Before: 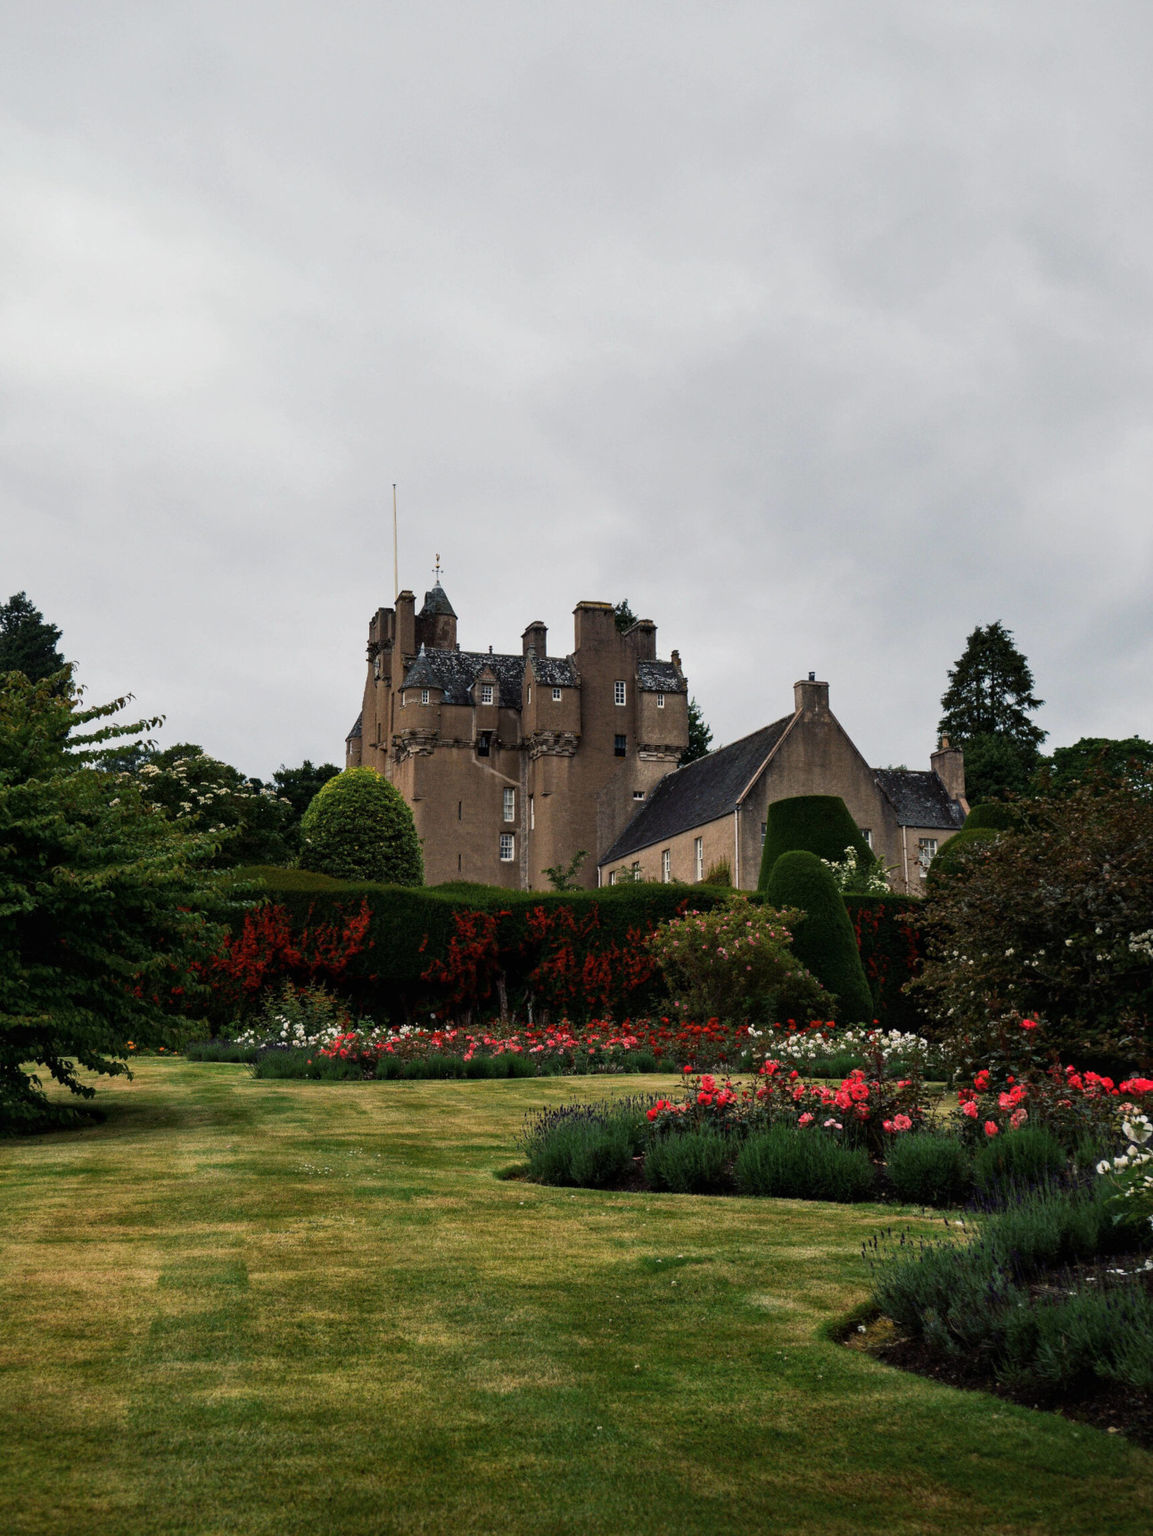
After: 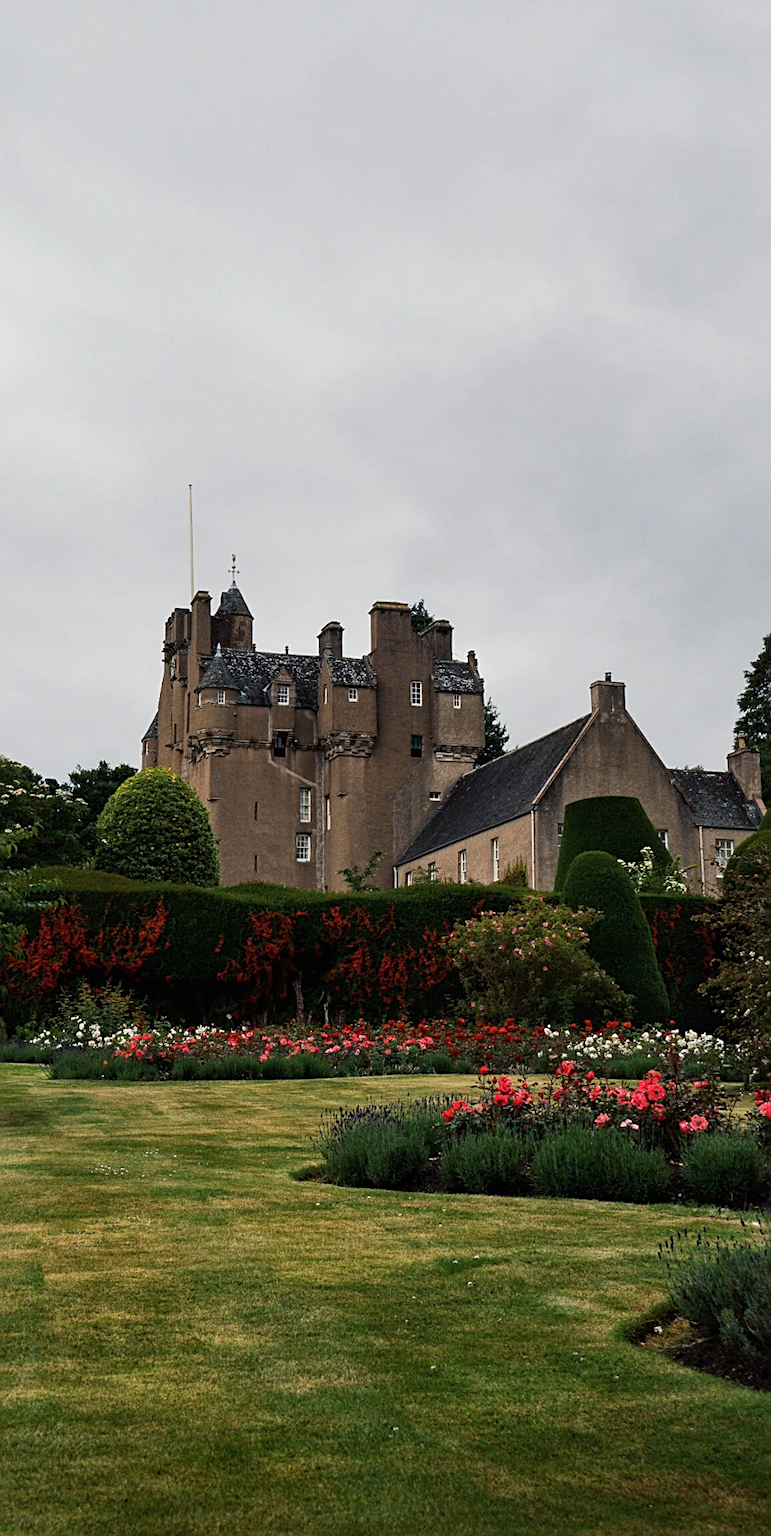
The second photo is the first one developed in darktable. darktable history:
sharpen: on, module defaults
crop and rotate: left 17.732%, right 15.423%
